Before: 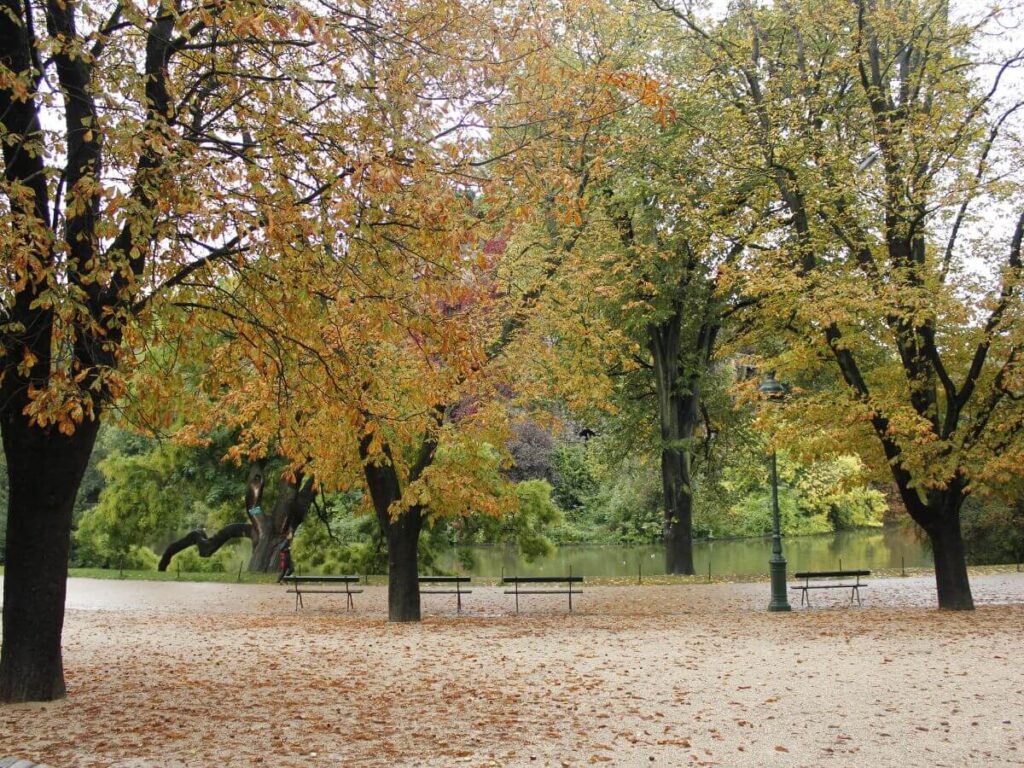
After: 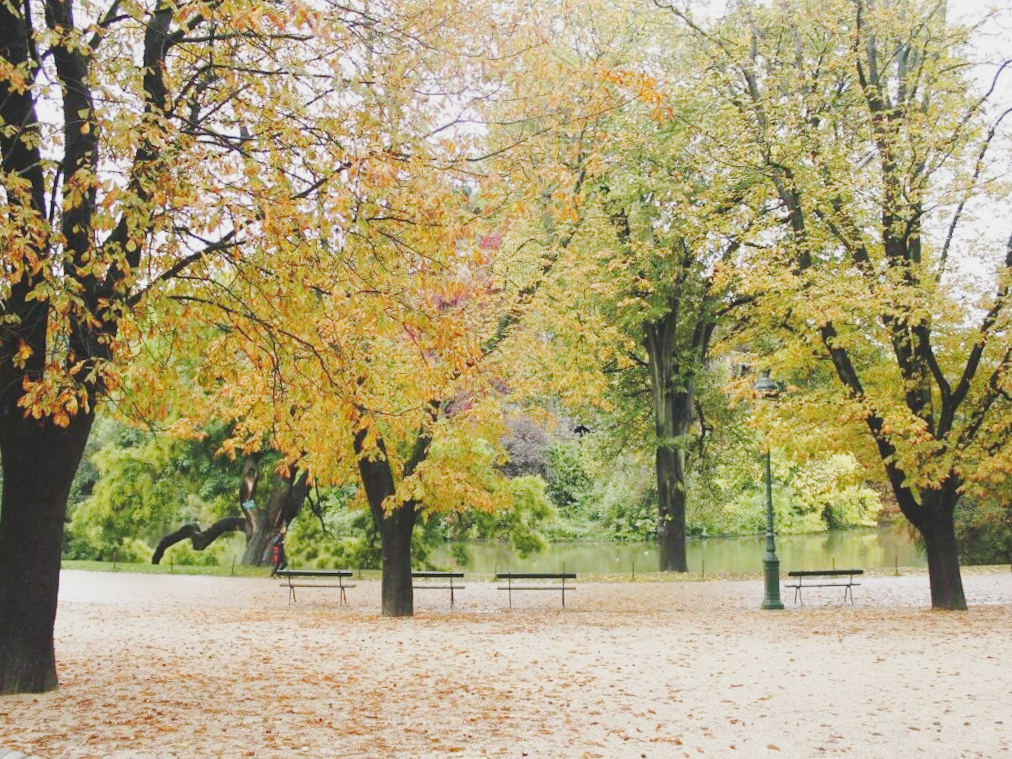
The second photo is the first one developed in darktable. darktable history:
contrast brightness saturation: contrast -0.11
crop and rotate: angle -0.5°
base curve: curves: ch0 [(0, 0.007) (0.028, 0.063) (0.121, 0.311) (0.46, 0.743) (0.859, 0.957) (1, 1)], preserve colors none
